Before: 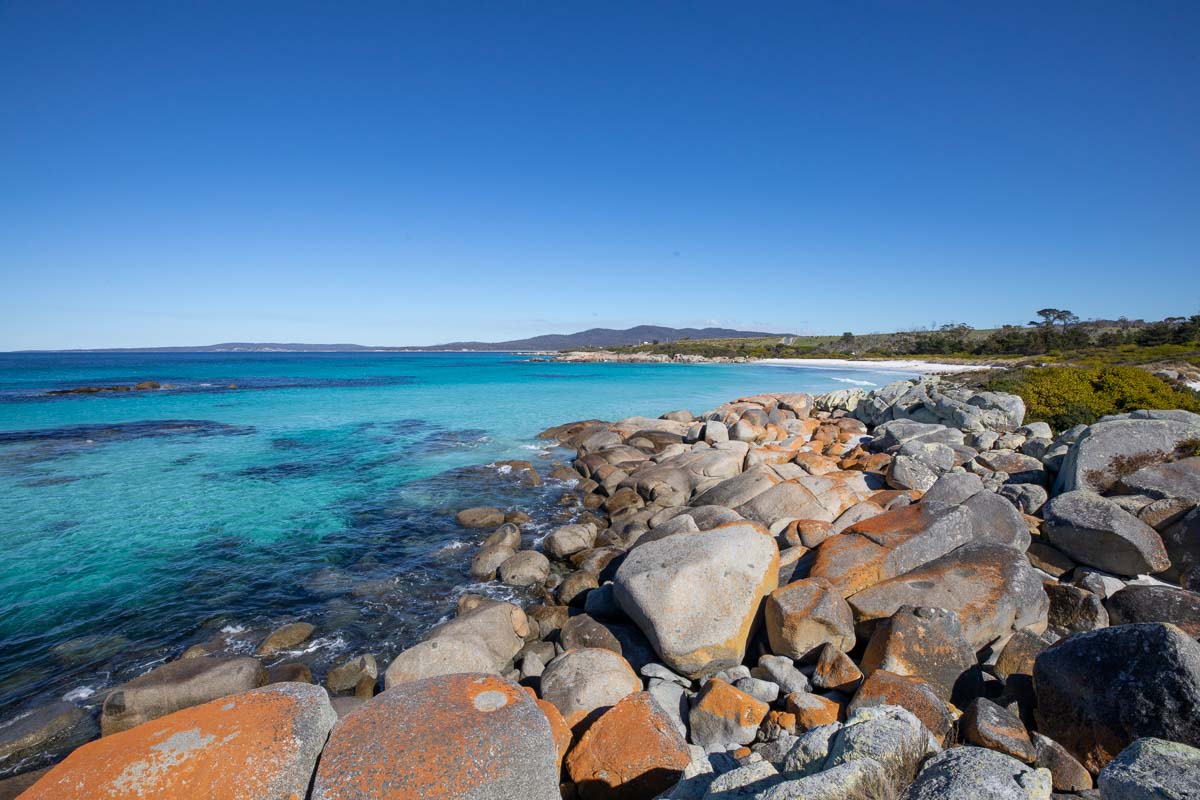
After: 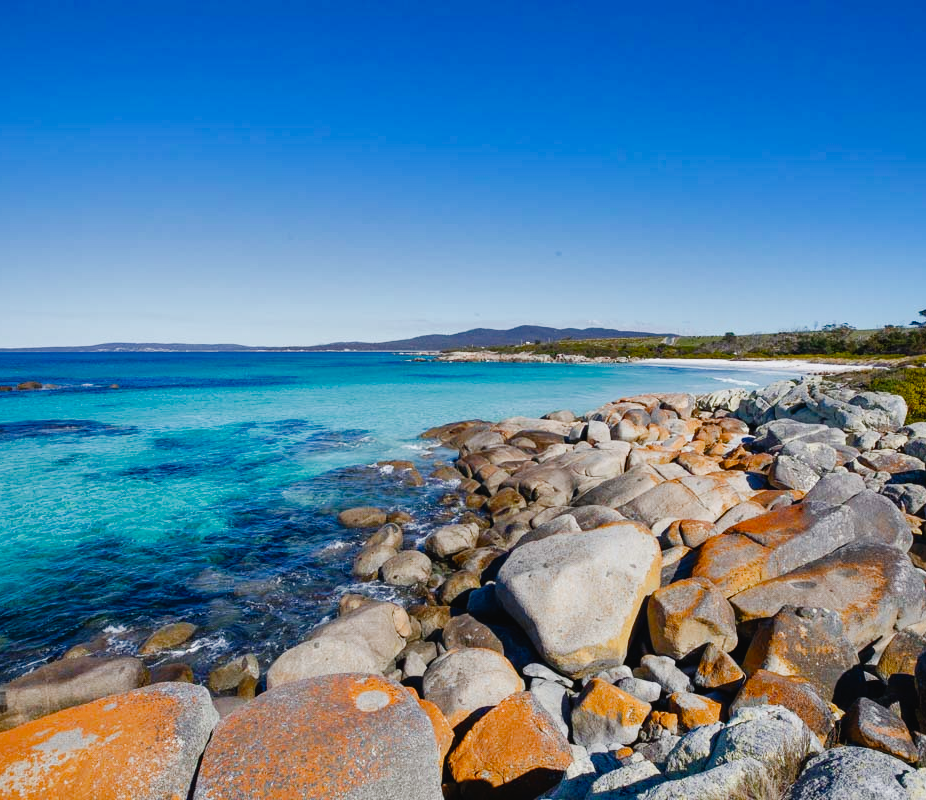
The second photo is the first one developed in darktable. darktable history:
crop: left 9.874%, right 12.88%
tone curve: curves: ch0 [(0, 0.021) (0.049, 0.044) (0.152, 0.14) (0.328, 0.357) (0.473, 0.529) (0.641, 0.705) (0.868, 0.887) (1, 0.969)]; ch1 [(0, 0) (0.322, 0.328) (0.43, 0.425) (0.474, 0.466) (0.502, 0.503) (0.522, 0.526) (0.564, 0.591) (0.602, 0.632) (0.677, 0.701) (0.859, 0.885) (1, 1)]; ch2 [(0, 0) (0.33, 0.301) (0.447, 0.44) (0.502, 0.505) (0.535, 0.554) (0.565, 0.598) (0.618, 0.629) (1, 1)], preserve colors none
shadows and highlights: shadows 20.87, highlights -81.76, soften with gaussian
color balance rgb: power › luminance -3.67%, power › hue 142.24°, perceptual saturation grading › global saturation -0.144%, perceptual saturation grading › highlights -17.789%, perceptual saturation grading › mid-tones 32.906%, perceptual saturation grading › shadows 50.581%, global vibrance 9.418%
